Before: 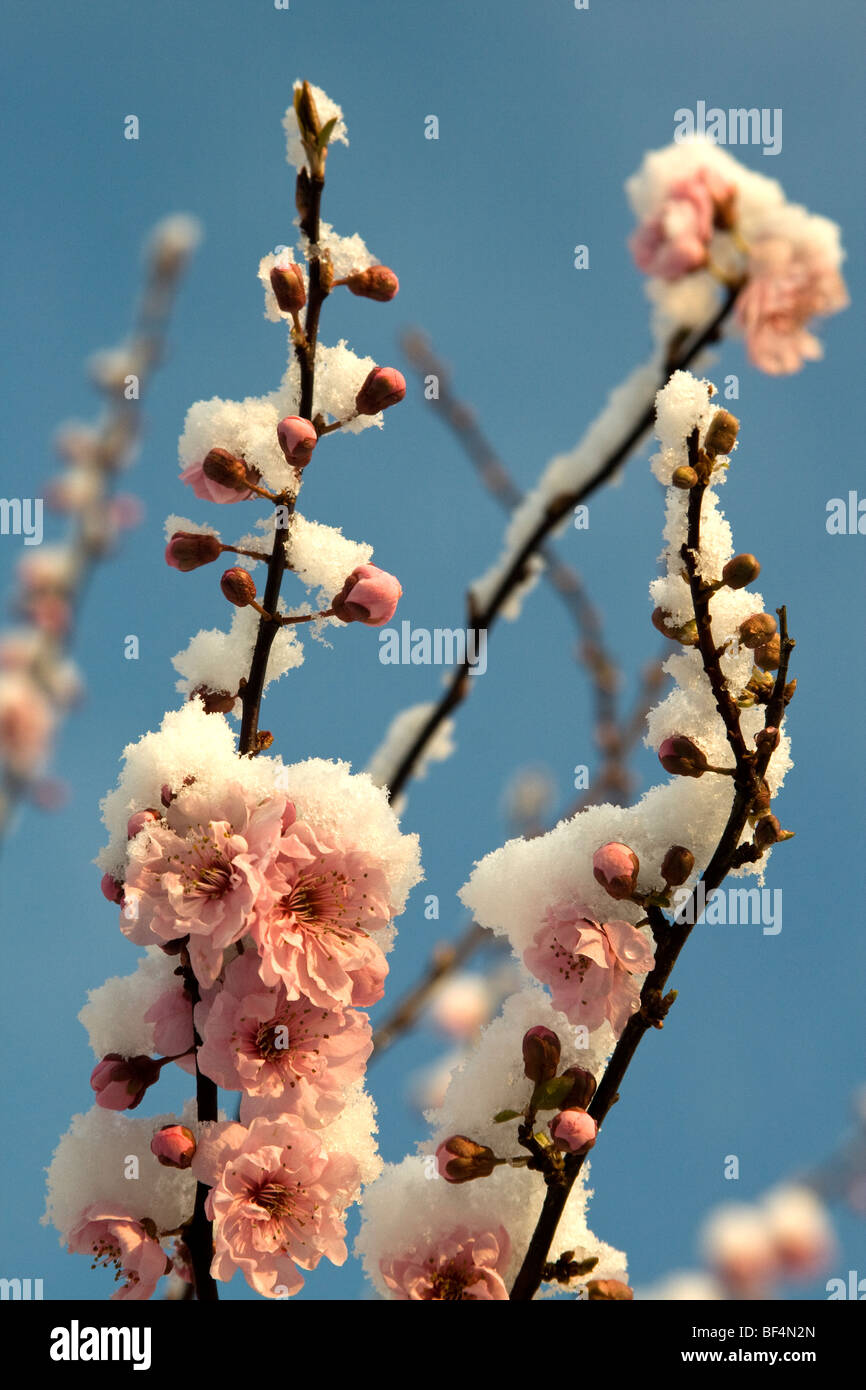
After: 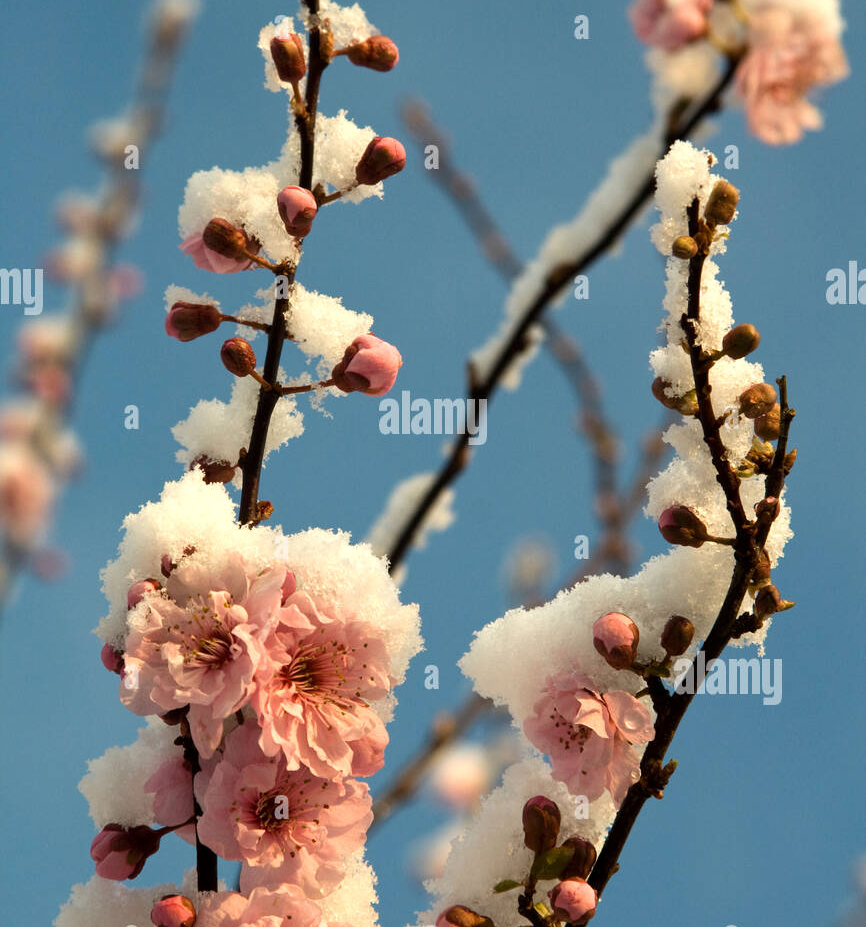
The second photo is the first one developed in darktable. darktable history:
local contrast: mode bilateral grid, contrast 20, coarseness 50, detail 103%, midtone range 0.2
crop: top 16.563%, bottom 16.687%
